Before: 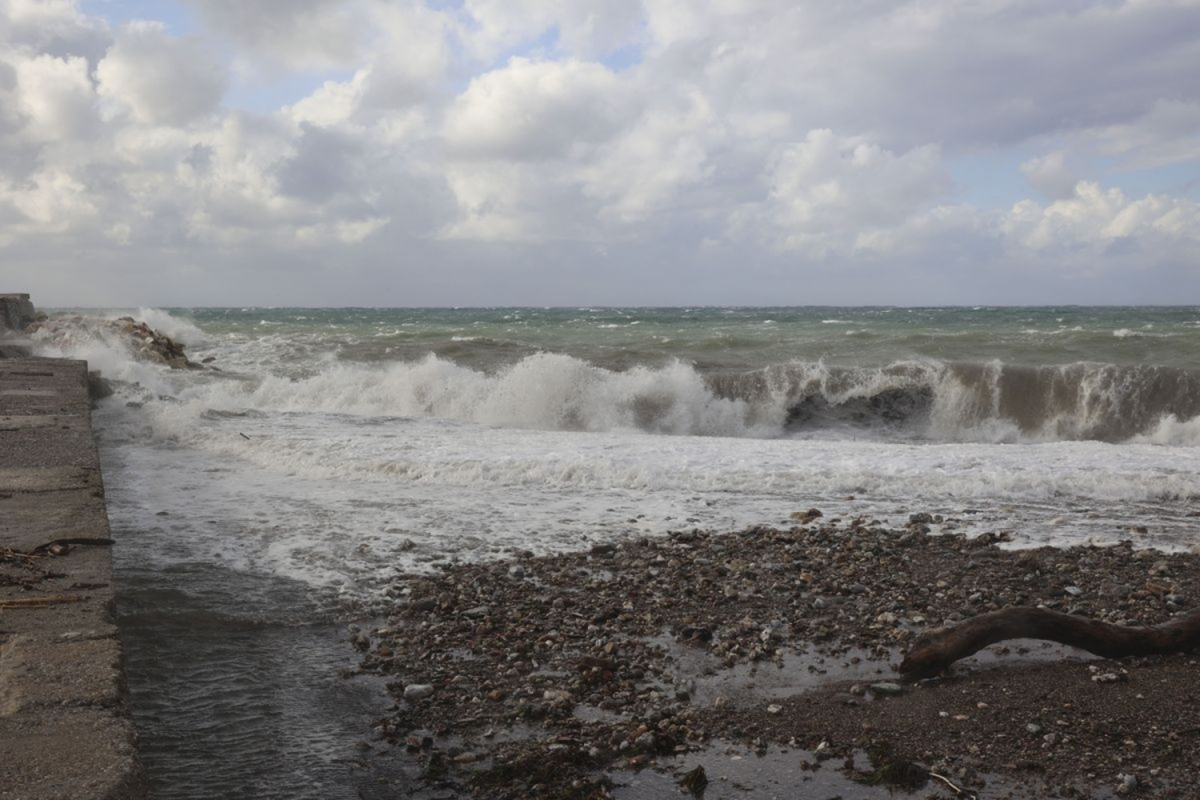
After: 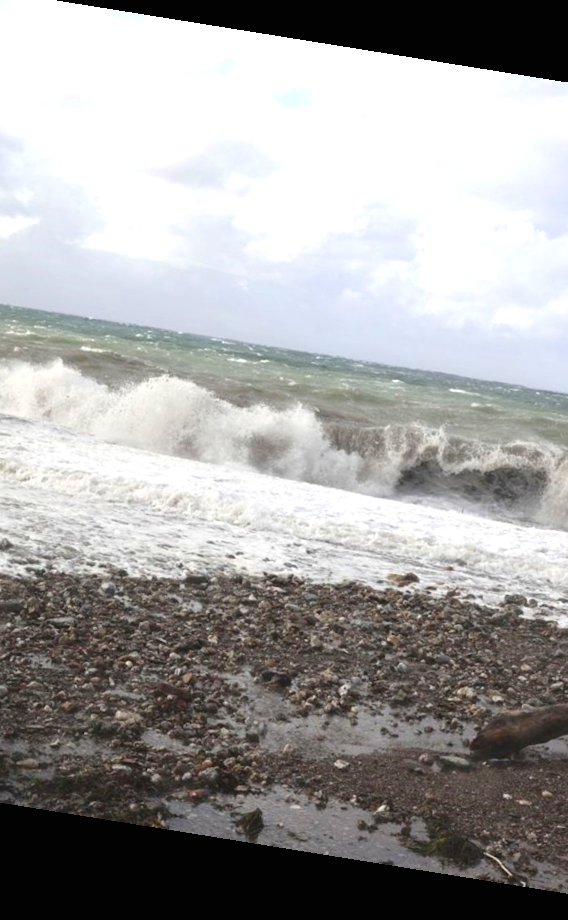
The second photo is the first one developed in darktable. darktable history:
crop: left 33.452%, top 6.025%, right 23.155%
rotate and perspective: rotation 9.12°, automatic cropping off
exposure: black level correction 0, exposure 1.015 EV, compensate exposure bias true, compensate highlight preservation false
